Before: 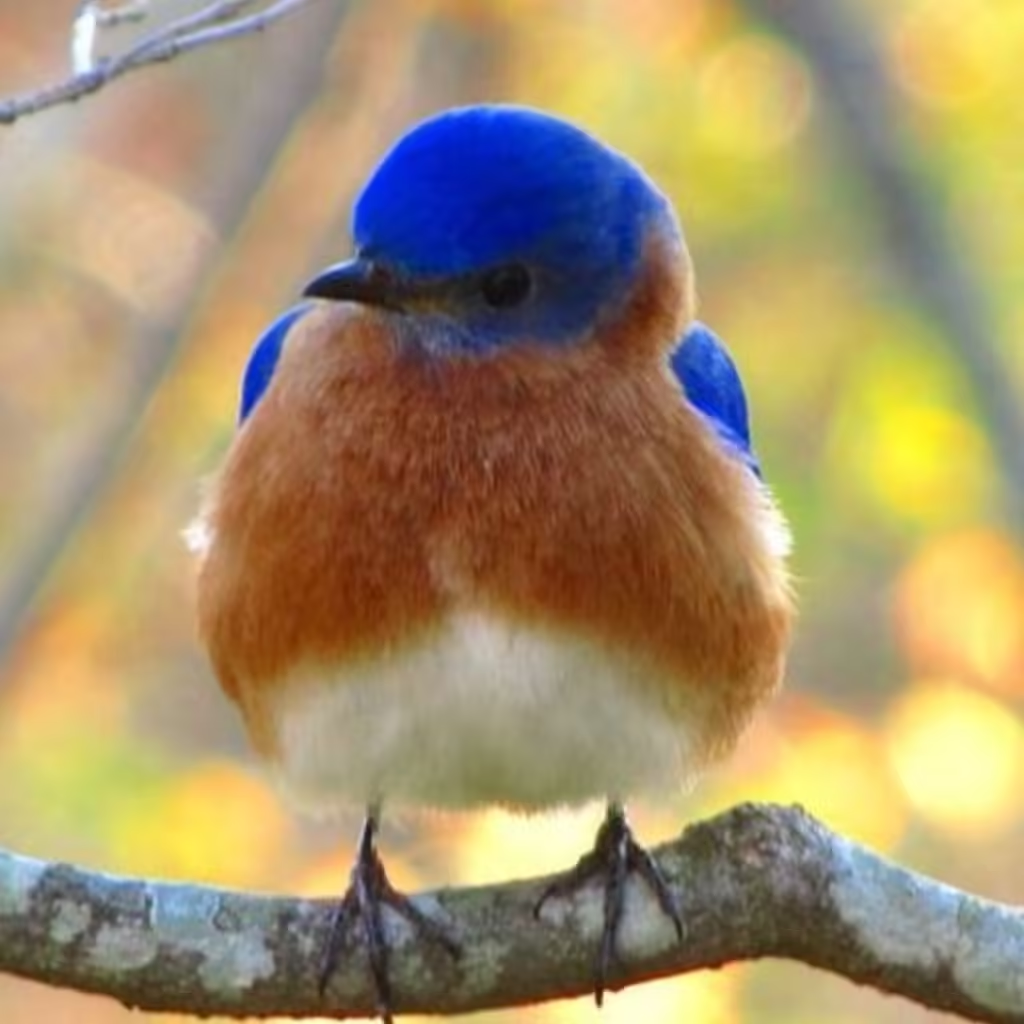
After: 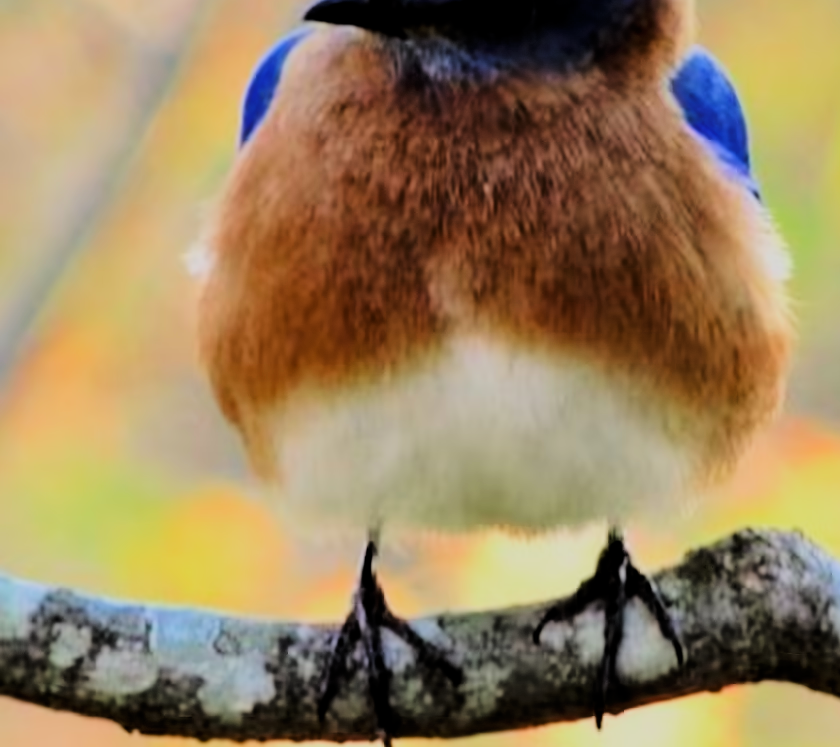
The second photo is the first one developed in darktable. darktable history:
crop: top 26.975%, right 17.96%
filmic rgb: black relative exposure -3.14 EV, white relative exposure 7.08 EV, hardness 1.46, contrast 1.356, color science v6 (2022)
tone curve: curves: ch0 [(0.003, 0) (0.066, 0.031) (0.163, 0.112) (0.264, 0.238) (0.395, 0.421) (0.517, 0.56) (0.684, 0.734) (0.791, 0.814) (1, 1)]; ch1 [(0, 0) (0.164, 0.115) (0.337, 0.332) (0.39, 0.398) (0.464, 0.461) (0.501, 0.5) (0.507, 0.5) (0.534, 0.532) (0.577, 0.59) (0.652, 0.681) (0.733, 0.749) (0.811, 0.796) (1, 1)]; ch2 [(0, 0) (0.337, 0.382) (0.464, 0.476) (0.501, 0.502) (0.527, 0.54) (0.551, 0.565) (0.6, 0.59) (0.687, 0.675) (1, 1)], color space Lab, linked channels
